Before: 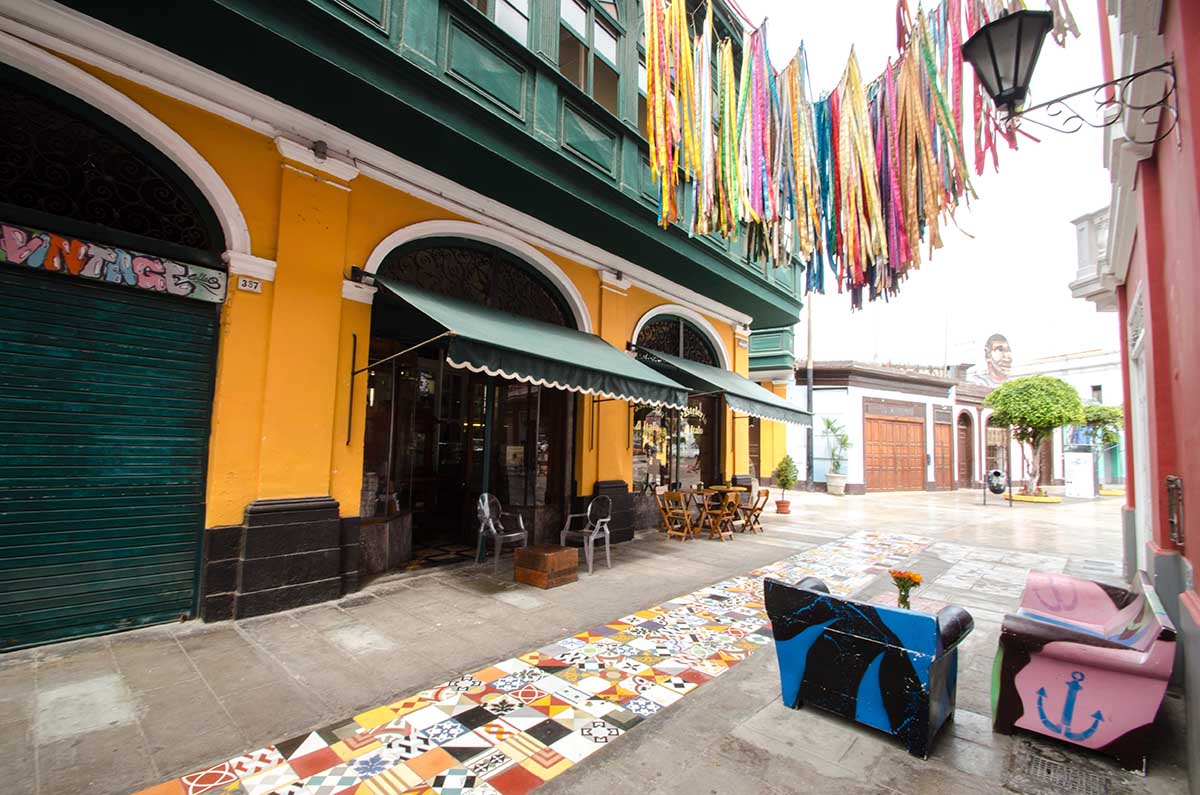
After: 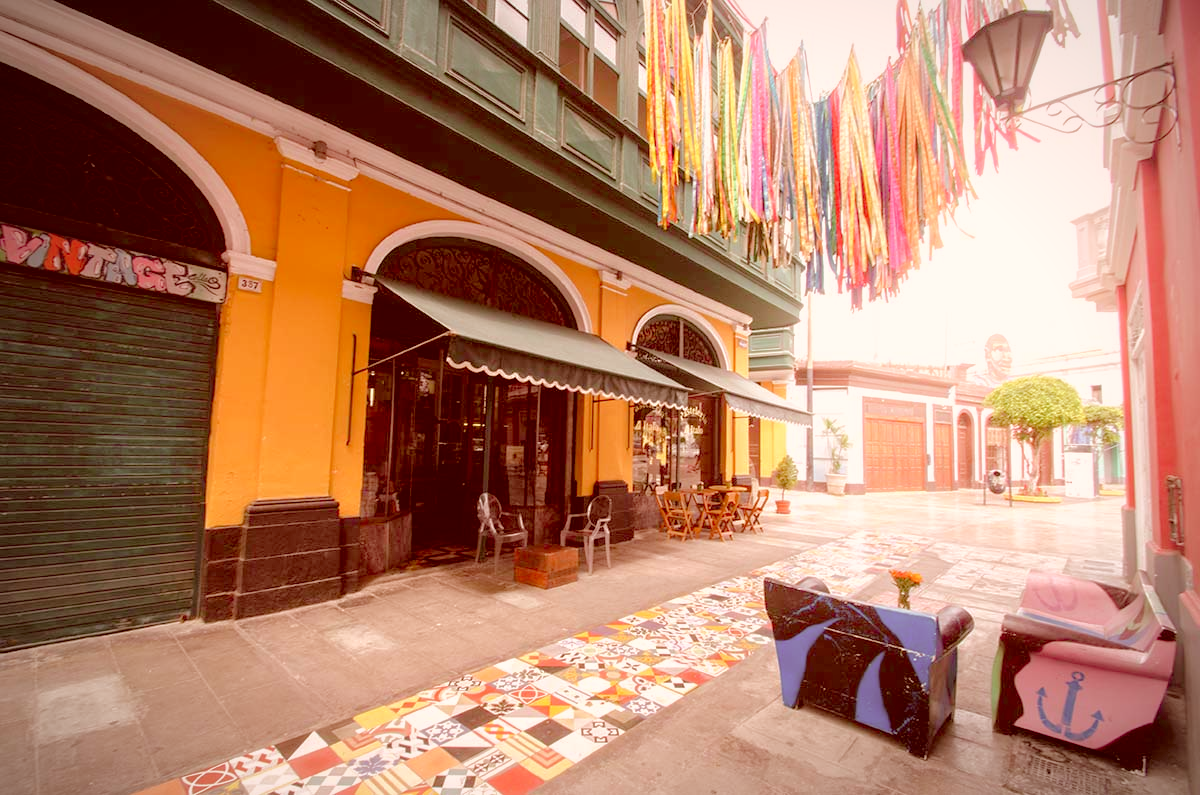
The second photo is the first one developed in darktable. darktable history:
color correction: highlights a* 9.03, highlights b* 8.71, shadows a* 40, shadows b* 40, saturation 0.8
vignetting: fall-off radius 100%, width/height ratio 1.337
tone curve: curves: ch0 [(0, 0) (0.004, 0.008) (0.077, 0.156) (0.169, 0.29) (0.774, 0.774) (1, 1)], color space Lab, linked channels, preserve colors none
bloom: size 13.65%, threshold 98.39%, strength 4.82%
